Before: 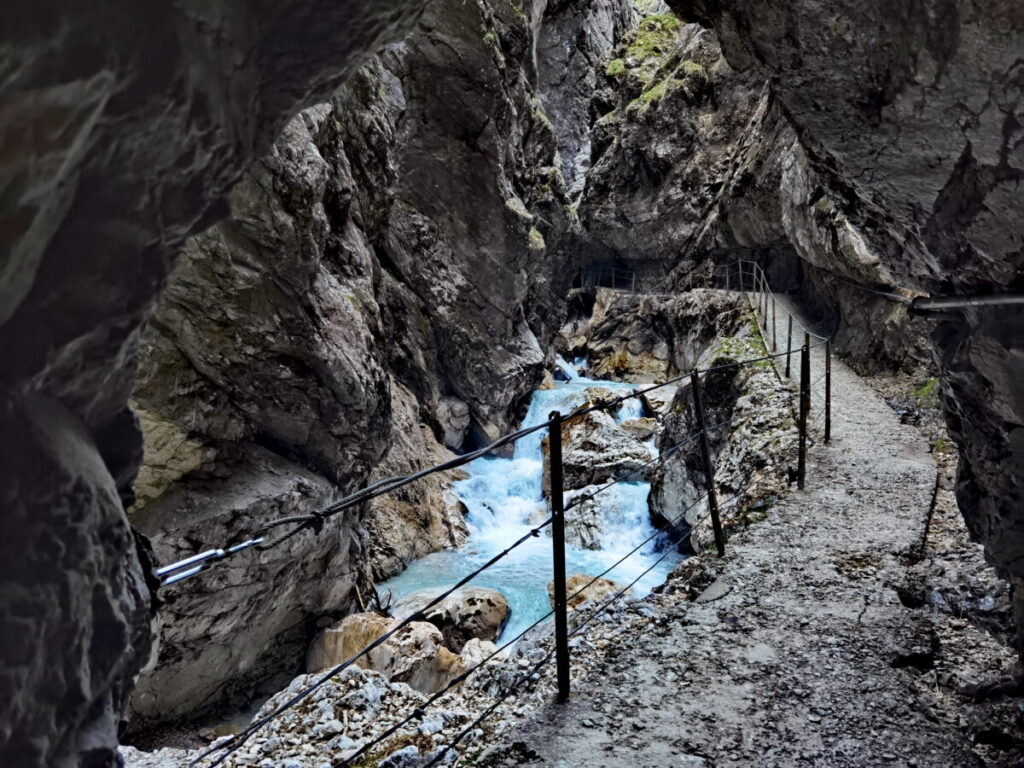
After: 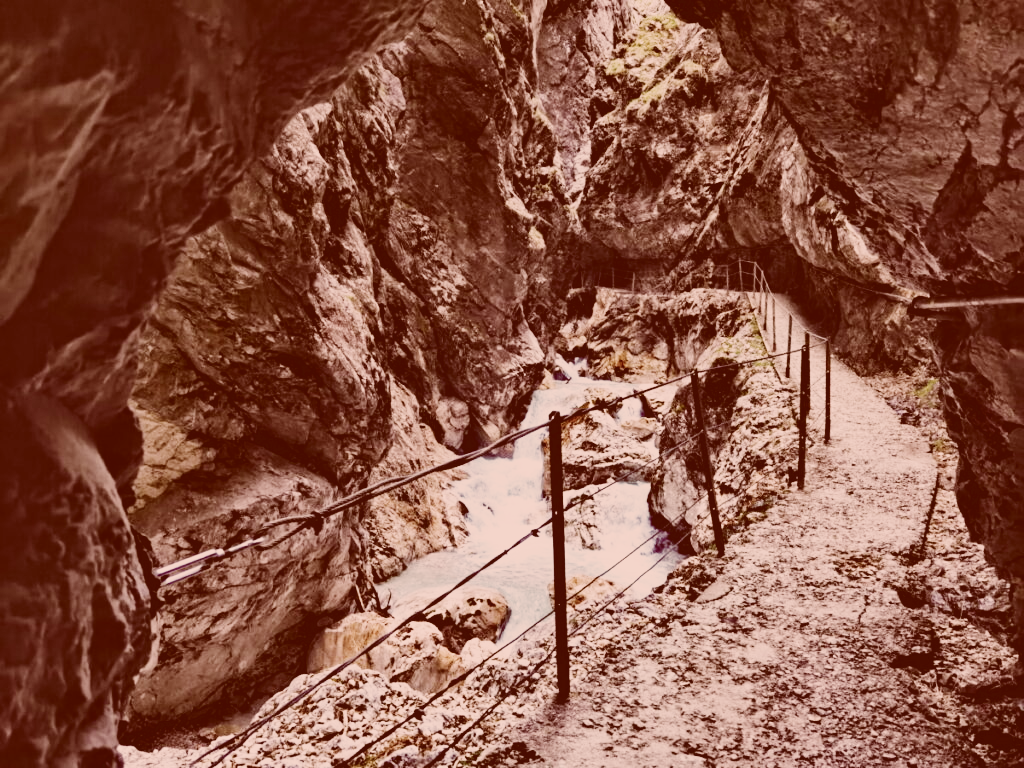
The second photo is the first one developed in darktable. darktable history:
color correction: highlights a* 9.21, highlights b* 8.63, shadows a* 39.67, shadows b* 39.22, saturation 0.784
base curve: curves: ch0 [(0, 0.003) (0.001, 0.002) (0.006, 0.004) (0.02, 0.022) (0.048, 0.086) (0.094, 0.234) (0.162, 0.431) (0.258, 0.629) (0.385, 0.8) (0.548, 0.918) (0.751, 0.988) (1, 1)], preserve colors none
contrast brightness saturation: contrast -0.246, saturation -0.43
